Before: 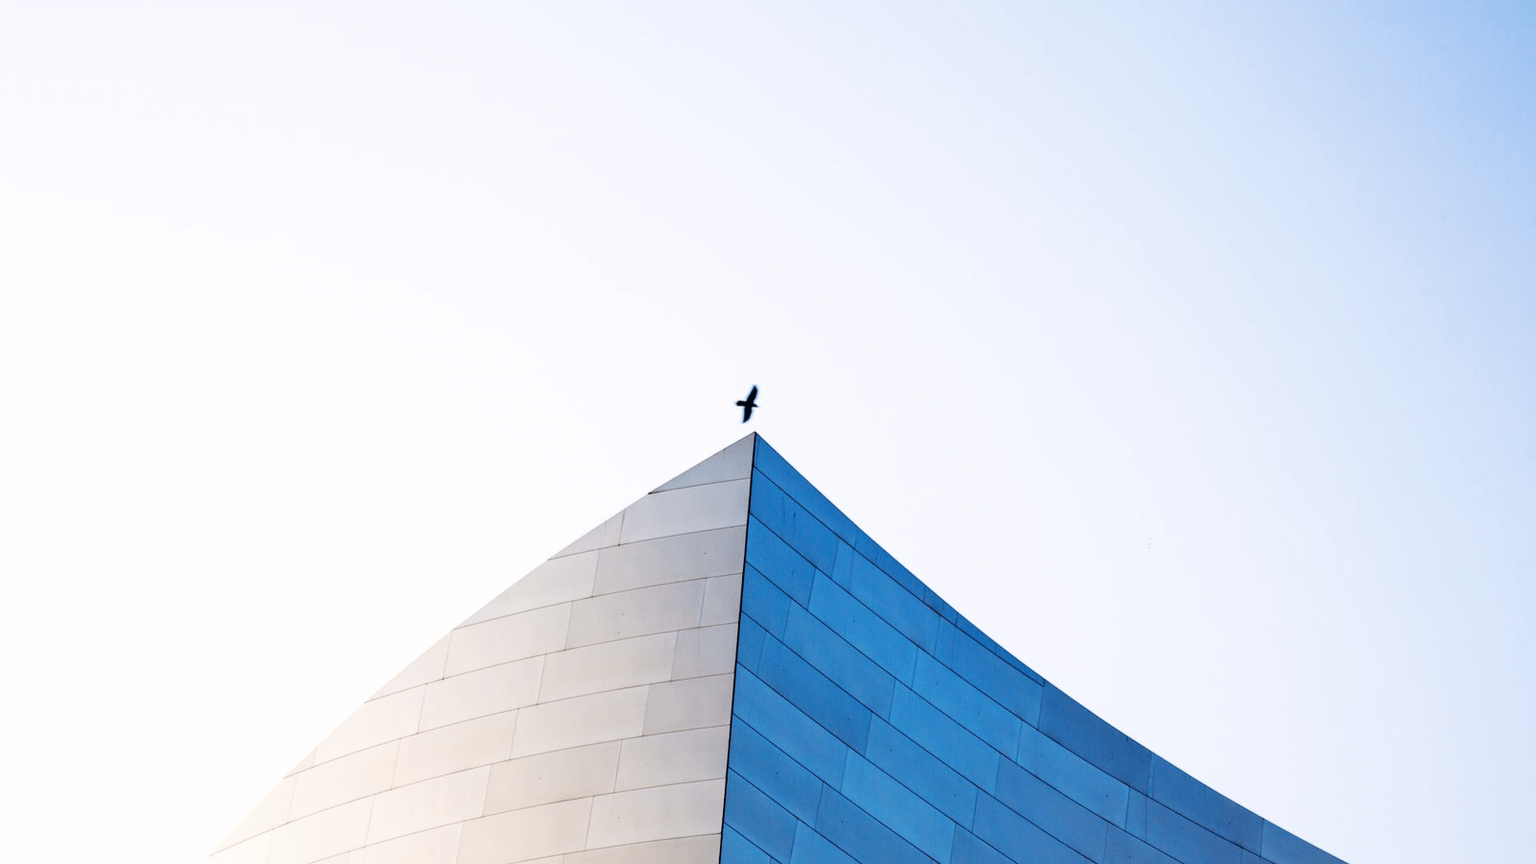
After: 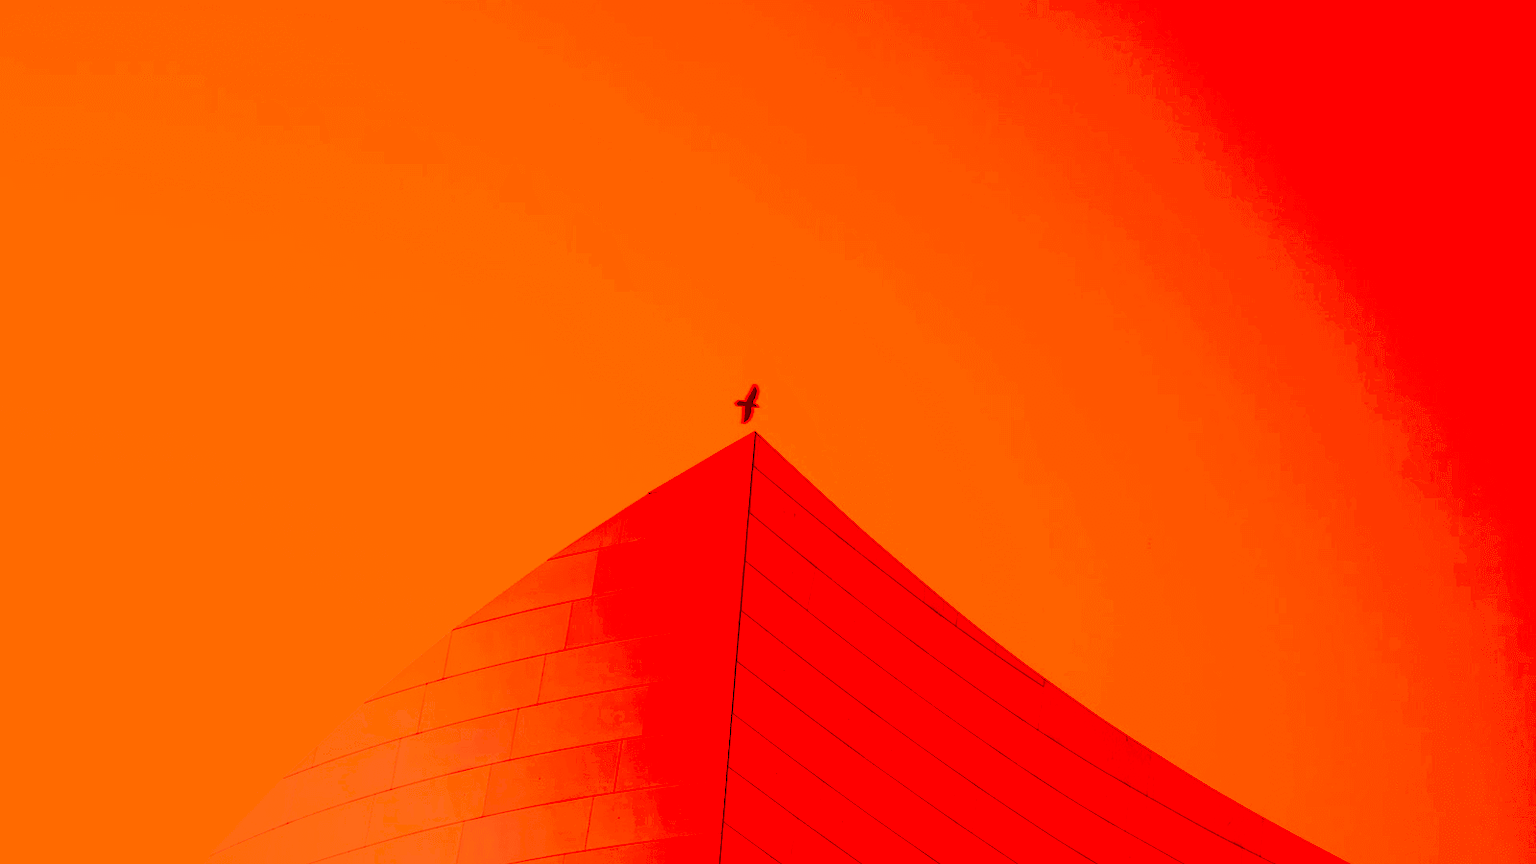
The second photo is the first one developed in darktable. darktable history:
color correction: highlights a* -39.54, highlights b* -39.79, shadows a* -39.77, shadows b* -39.67, saturation -2.97
